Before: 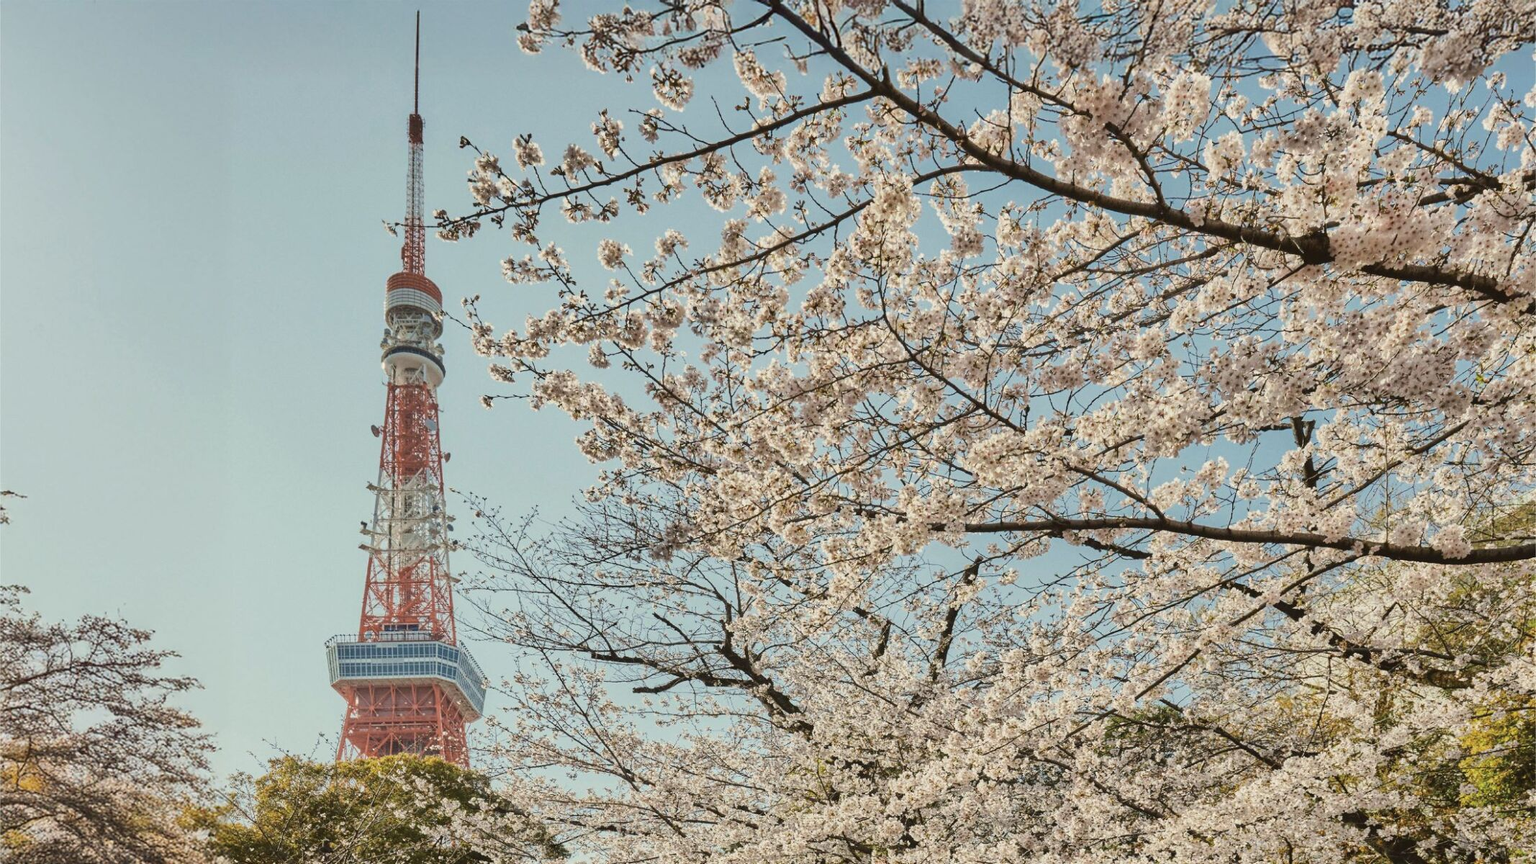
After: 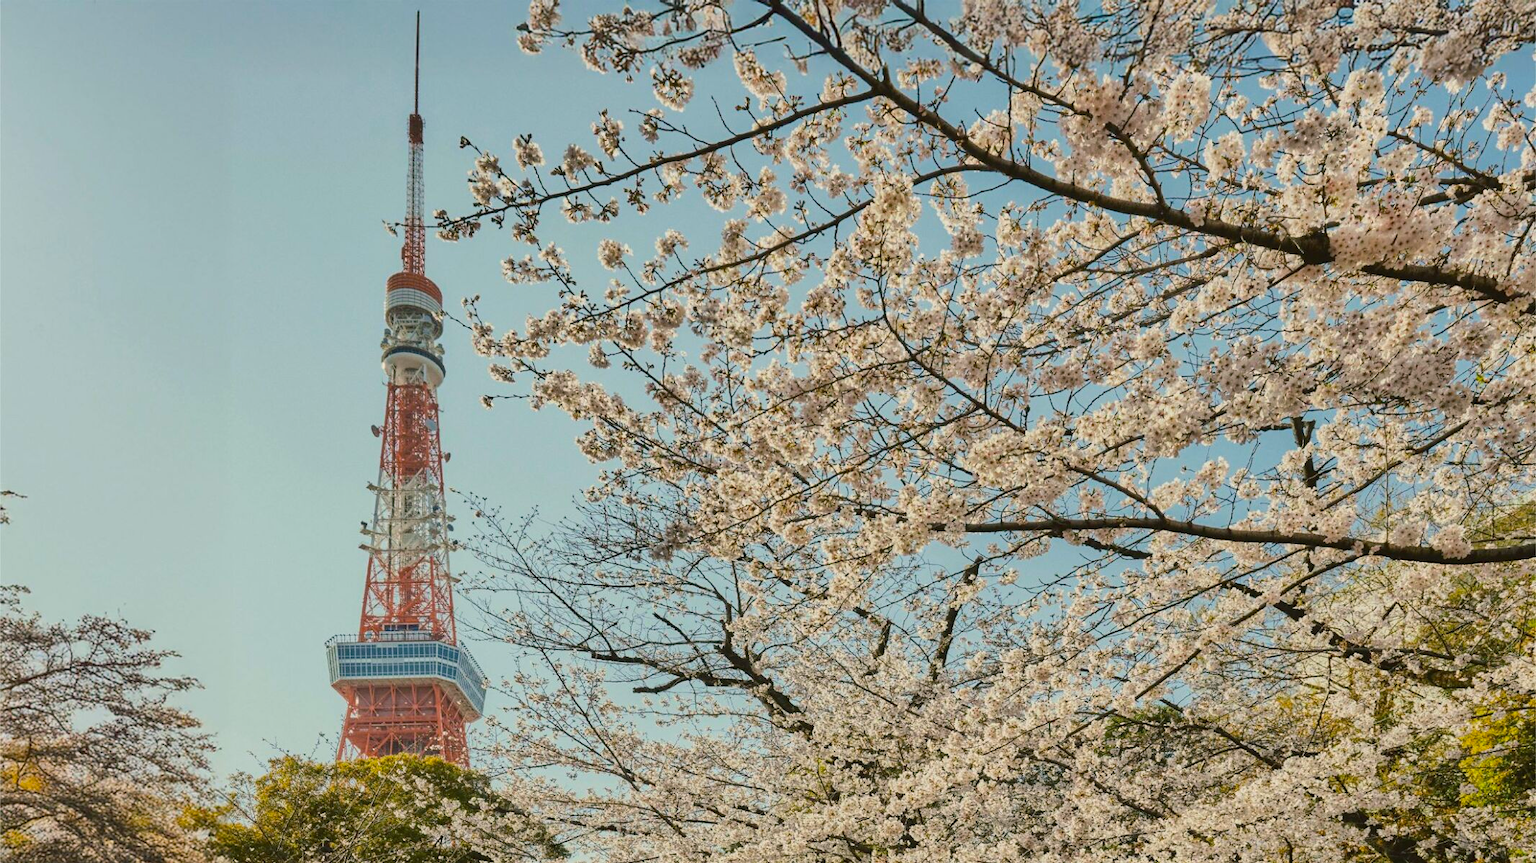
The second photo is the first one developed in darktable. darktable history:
color balance rgb: shadows lift › luminance -7.85%, shadows lift › chroma 2.083%, shadows lift › hue 162.54°, perceptual saturation grading › global saturation 31.019%, perceptual brilliance grading › global brilliance -1.63%, perceptual brilliance grading › highlights -1.467%, perceptual brilliance grading › mid-tones -1.486%, perceptual brilliance grading › shadows -0.867%, global vibrance 14.472%
